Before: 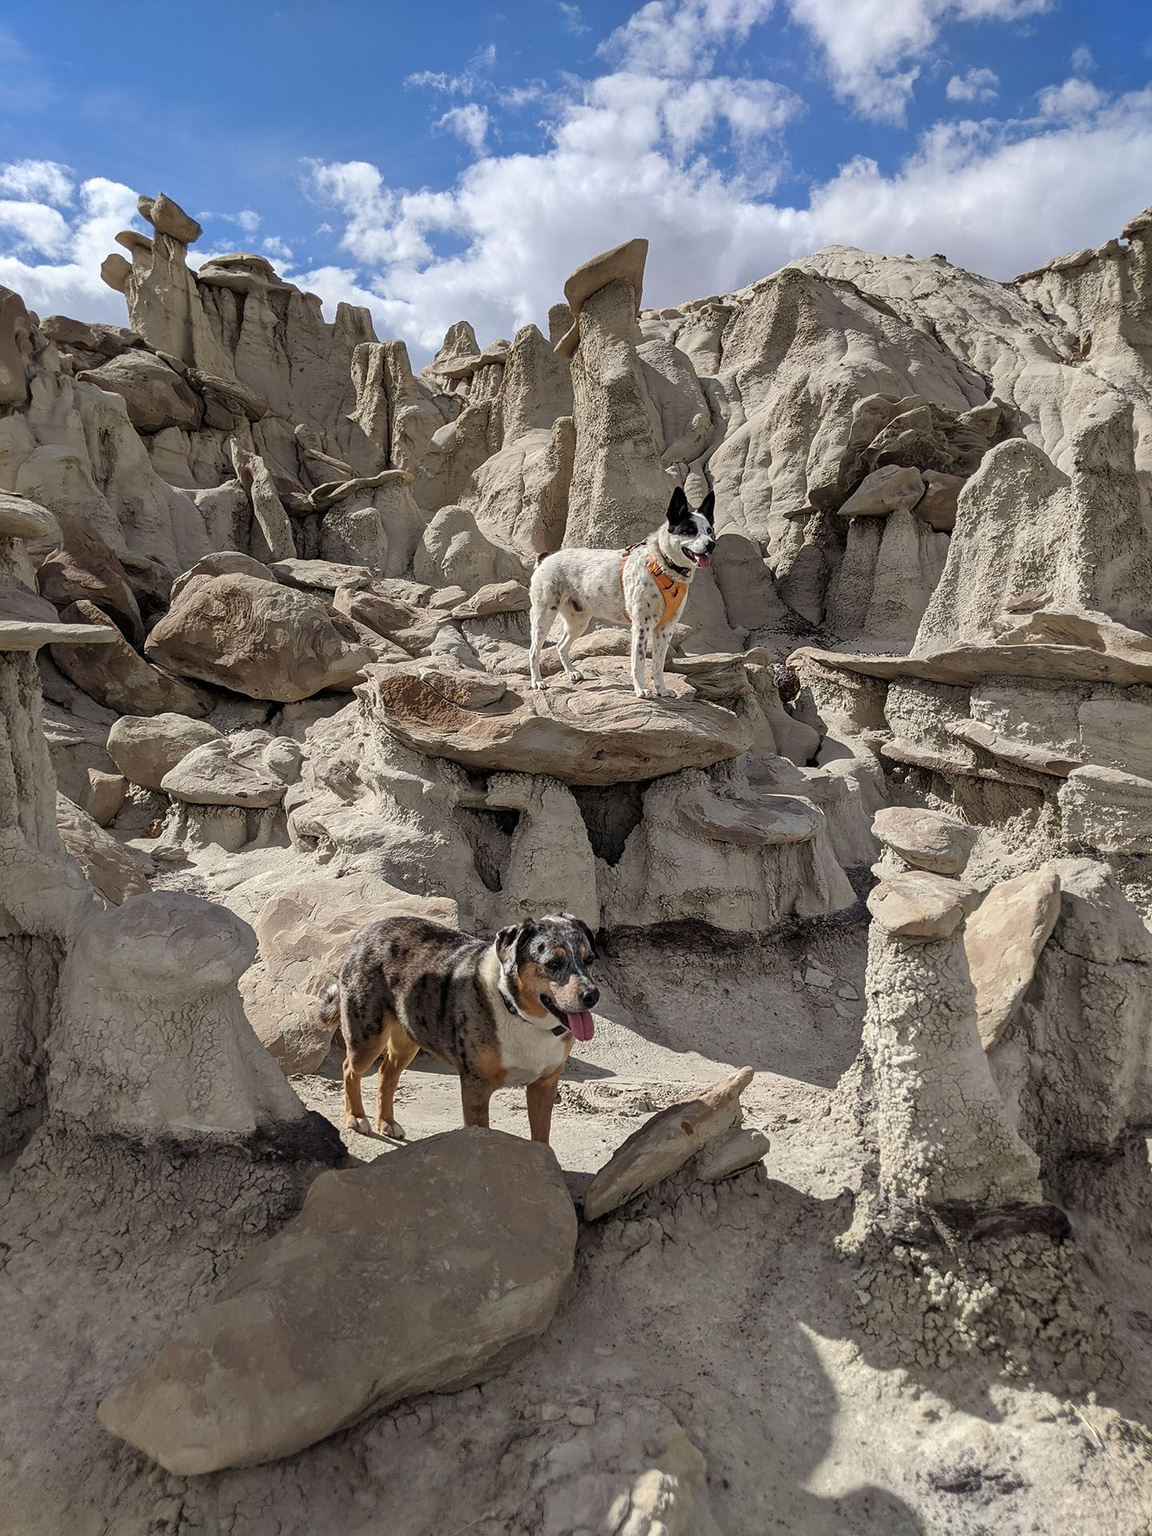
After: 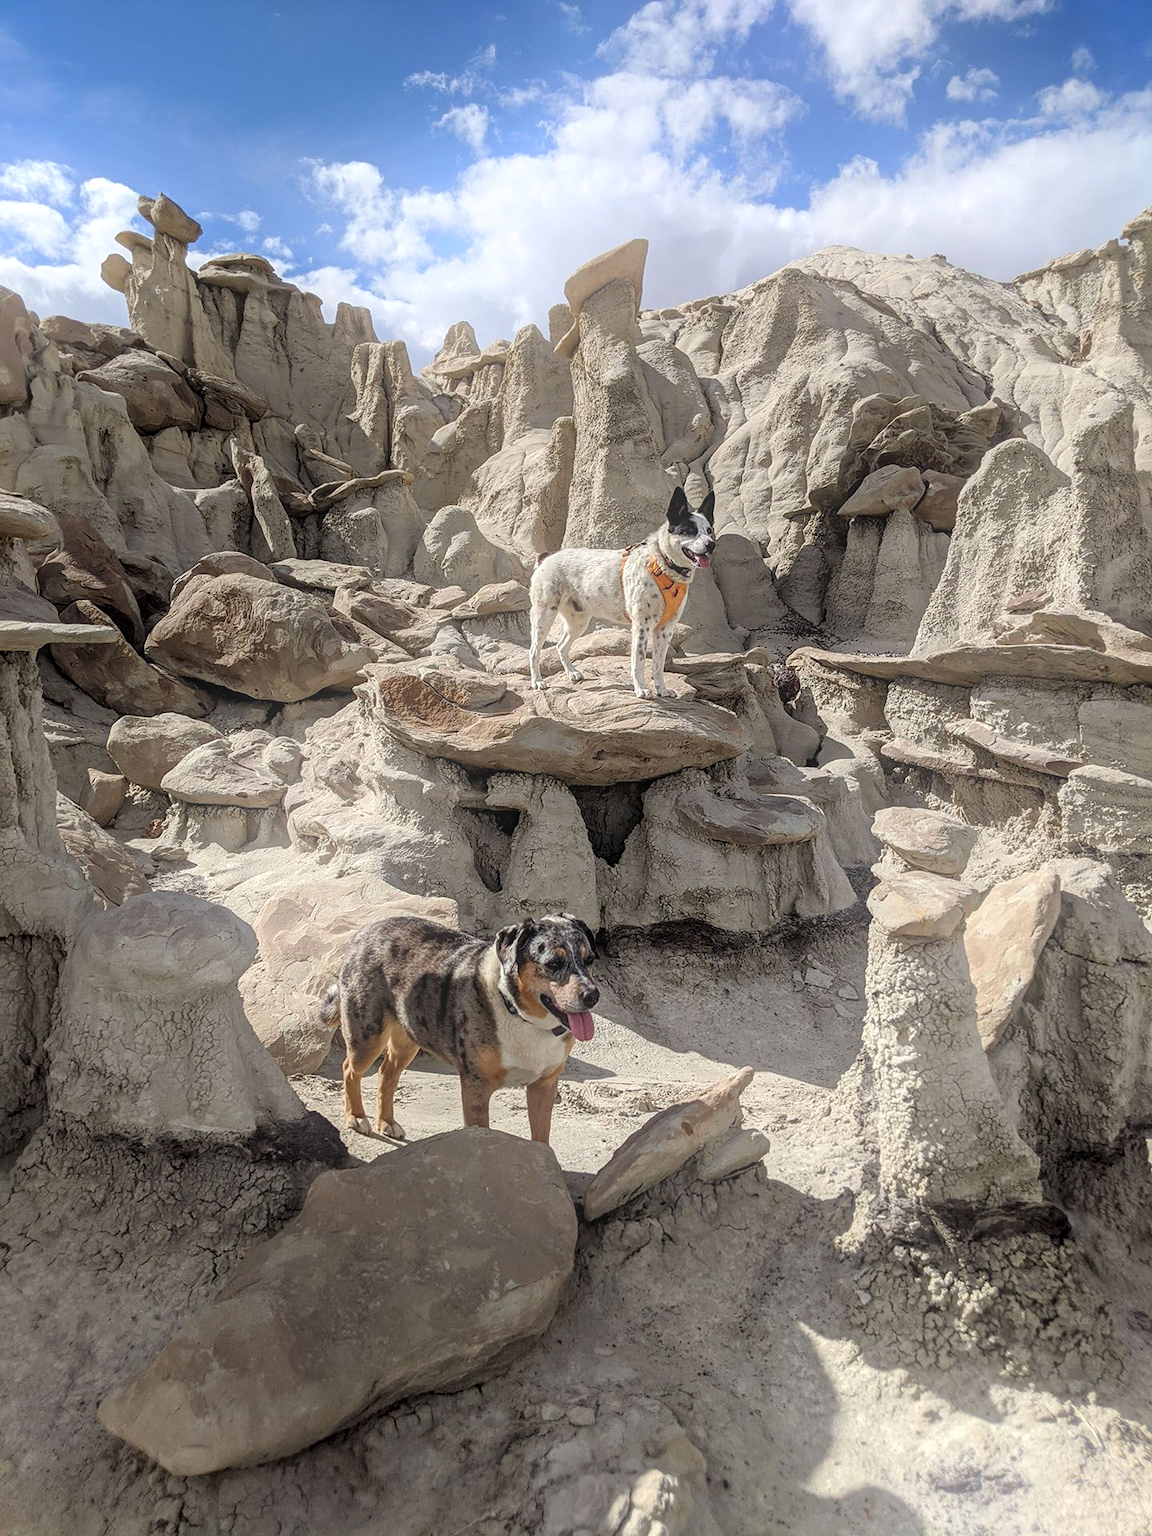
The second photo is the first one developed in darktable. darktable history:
bloom: on, module defaults
local contrast: on, module defaults
